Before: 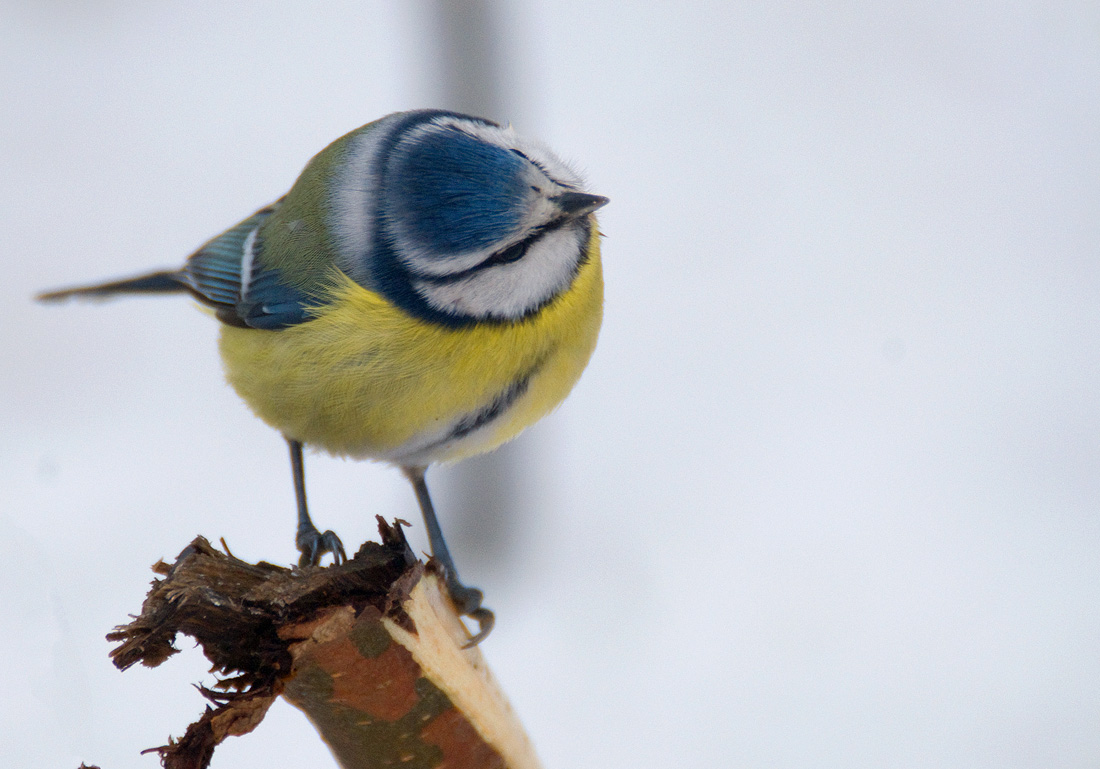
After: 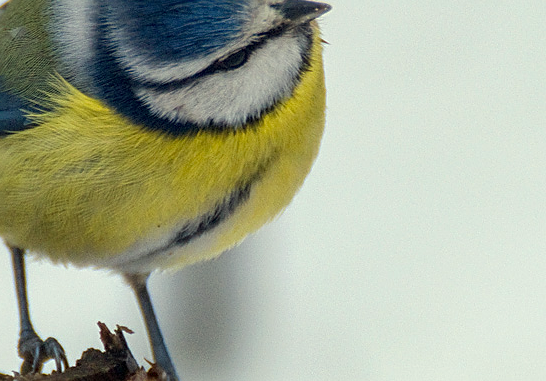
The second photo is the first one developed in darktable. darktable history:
crop: left 25.339%, top 25.159%, right 24.955%, bottom 25.191%
local contrast: on, module defaults
color correction: highlights a* -5.63, highlights b* 10.96
sharpen: on, module defaults
